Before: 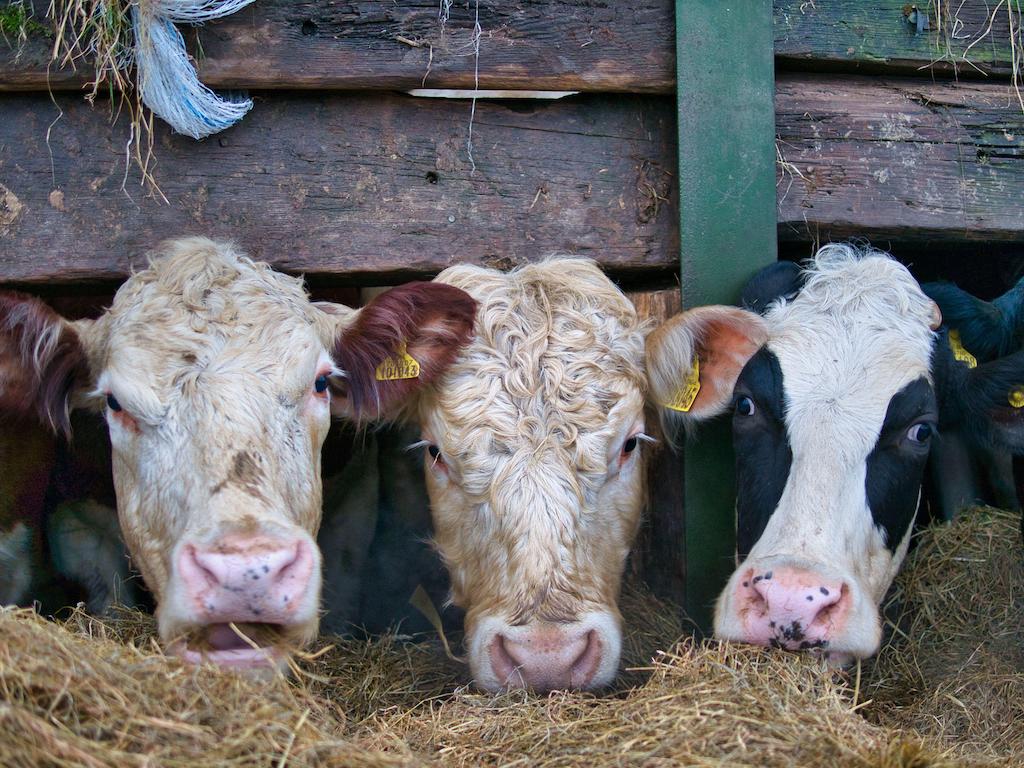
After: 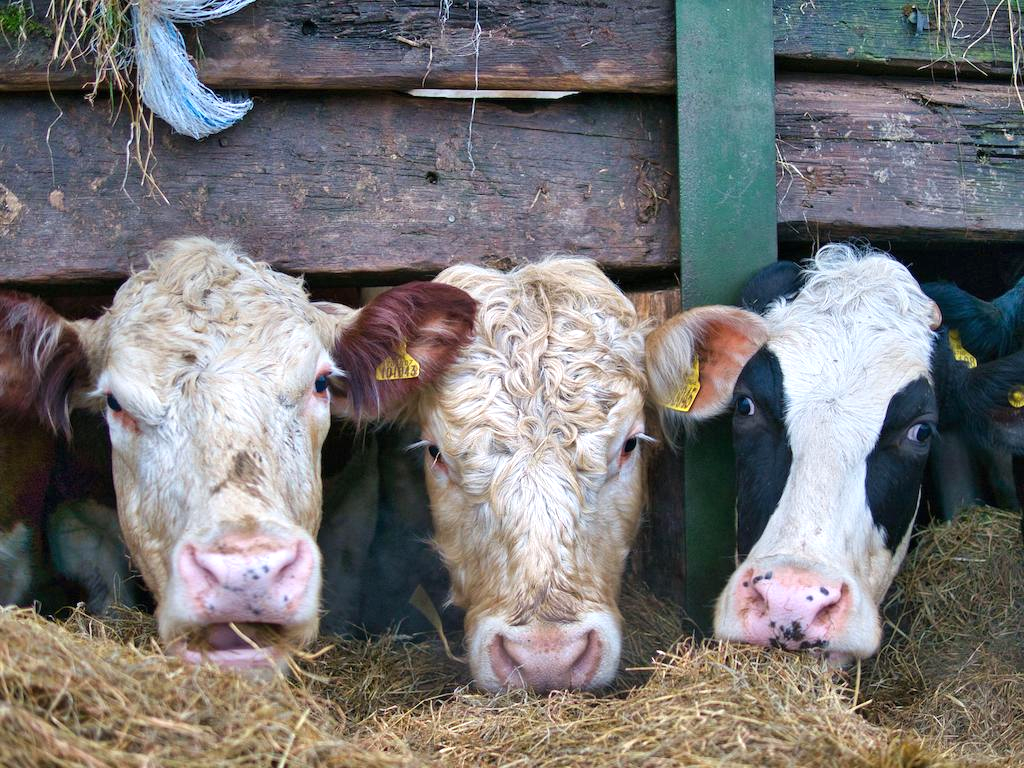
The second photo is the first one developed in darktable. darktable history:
exposure: black level correction 0, exposure 0.393 EV, compensate exposure bias true, compensate highlight preservation false
color balance rgb: power › hue 310.66°, perceptual saturation grading › global saturation 0.932%
